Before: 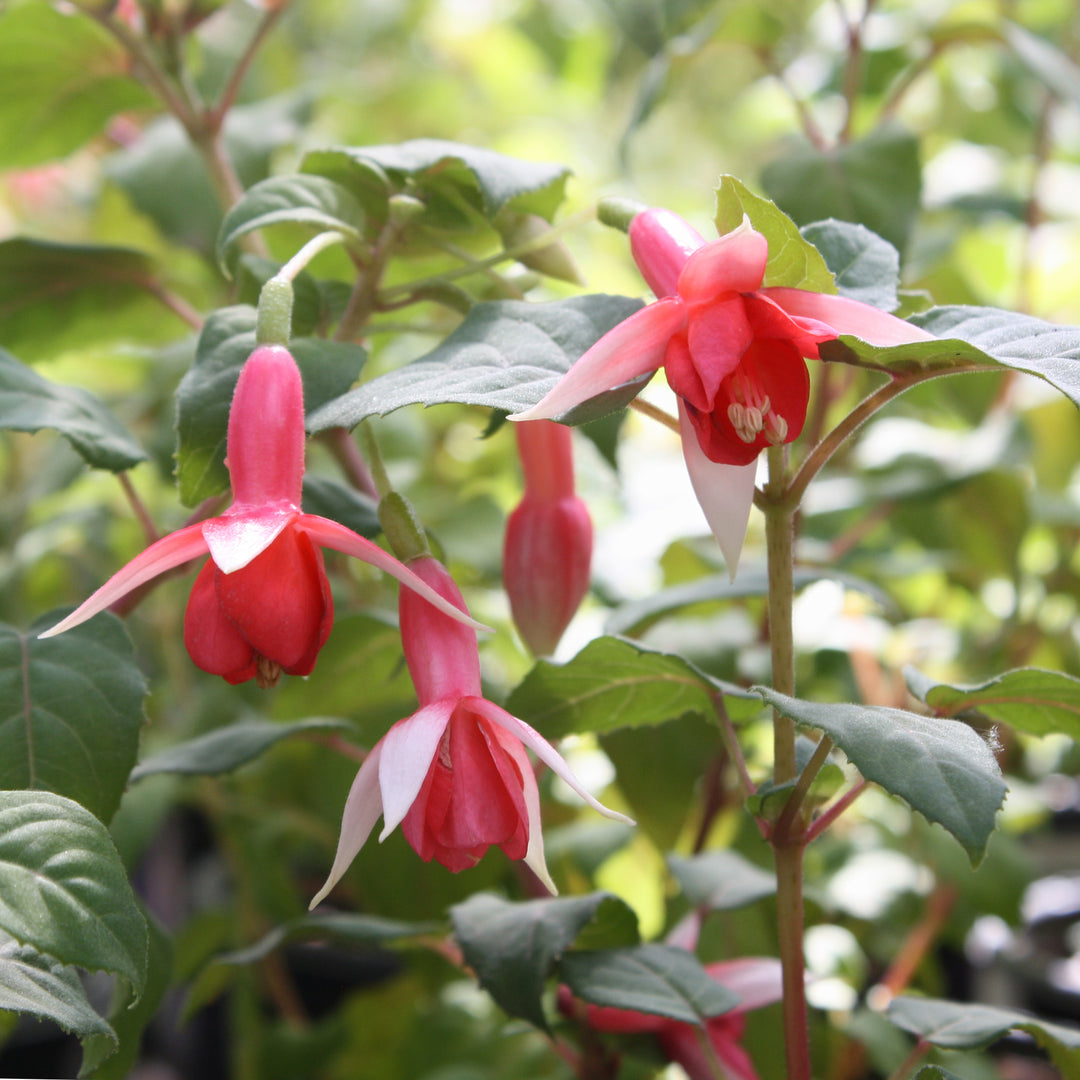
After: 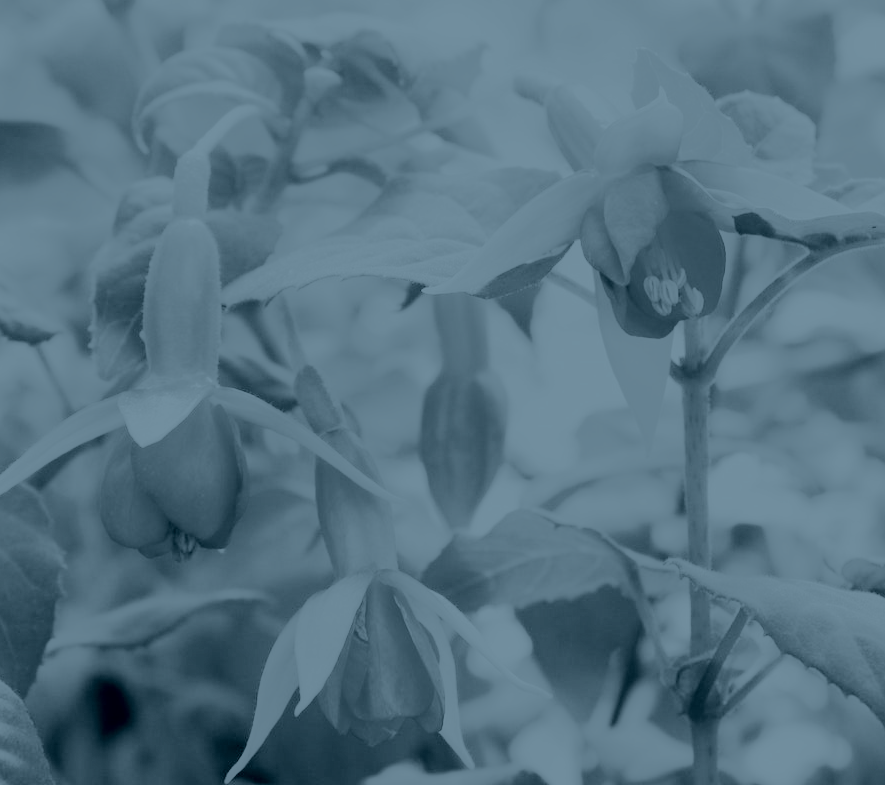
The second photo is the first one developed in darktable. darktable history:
crop: left 7.856%, top 11.836%, right 10.12%, bottom 15.387%
exposure: black level correction 0, exposure 1.1 EV, compensate exposure bias true, compensate highlight preservation false
tone curve: curves: ch0 [(0, 0) (0.062, 0.037) (0.142, 0.138) (0.359, 0.419) (0.469, 0.544) (0.634, 0.722) (0.839, 0.909) (0.998, 0.978)]; ch1 [(0, 0) (0.437, 0.408) (0.472, 0.47) (0.502, 0.503) (0.527, 0.523) (0.559, 0.573) (0.608, 0.665) (0.669, 0.748) (0.859, 0.899) (1, 1)]; ch2 [(0, 0) (0.33, 0.301) (0.421, 0.443) (0.473, 0.498) (0.502, 0.5) (0.535, 0.531) (0.575, 0.603) (0.608, 0.667) (1, 1)], color space Lab, independent channels, preserve colors none
base curve: curves: ch0 [(0, 0) (0.036, 0.025) (0.121, 0.166) (0.206, 0.329) (0.605, 0.79) (1, 1)], preserve colors none
colorize: hue 194.4°, saturation 29%, source mix 61.75%, lightness 3.98%, version 1
